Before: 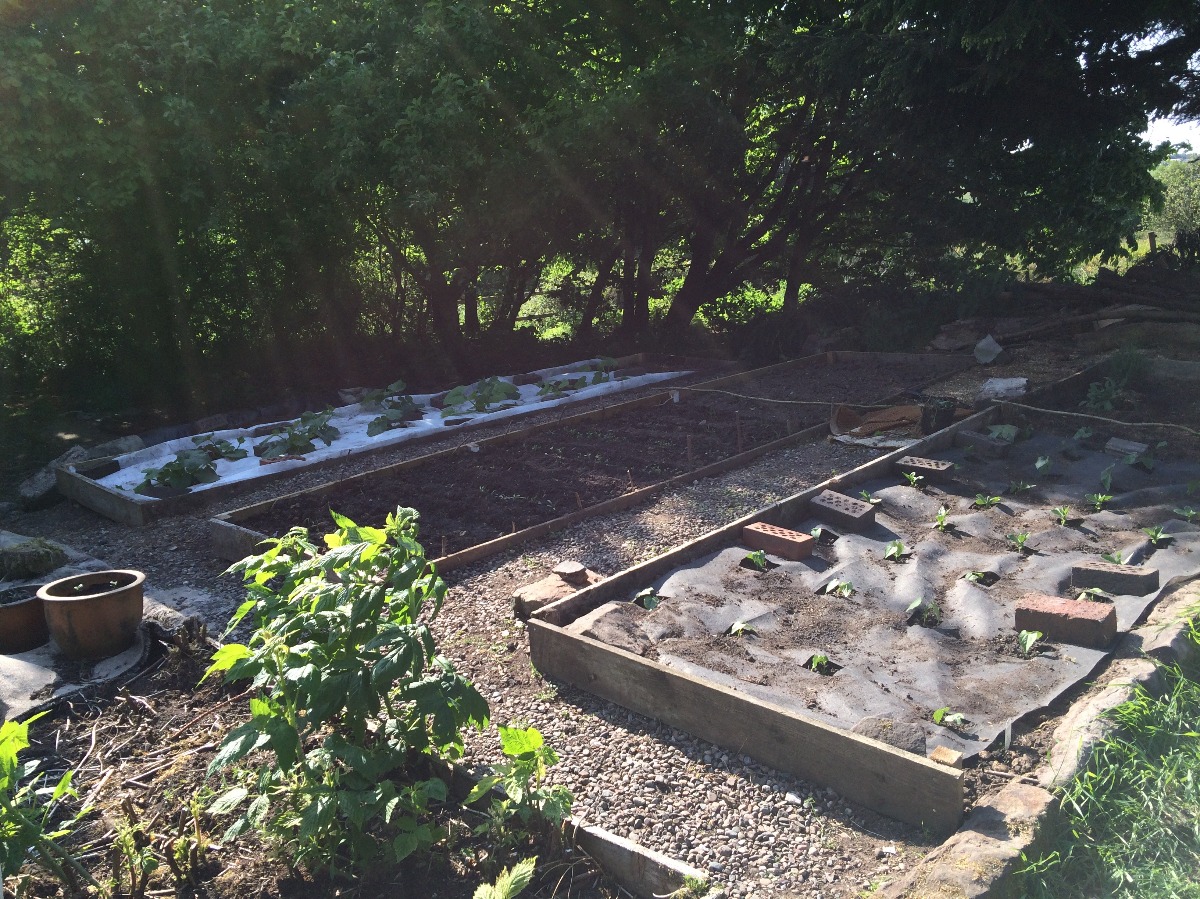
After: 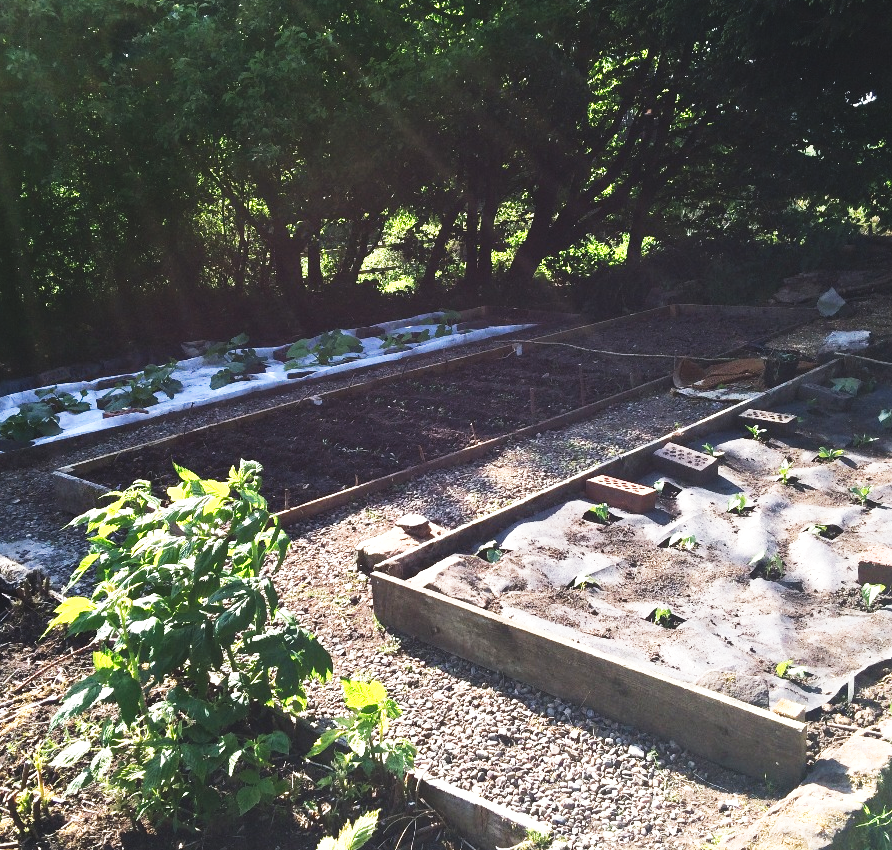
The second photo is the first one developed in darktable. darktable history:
exposure: exposure 0.378 EV, compensate exposure bias true, compensate highlight preservation false
contrast brightness saturation: contrast 0.031, brightness -0.033
tone equalizer: edges refinement/feathering 500, mask exposure compensation -1.57 EV, preserve details no
tone curve: curves: ch0 [(0, 0.058) (0.198, 0.188) (0.512, 0.582) (0.625, 0.754) (0.81, 0.934) (1, 1)], preserve colors none
crop and rotate: left 13.088%, top 5.378%, right 12.546%
